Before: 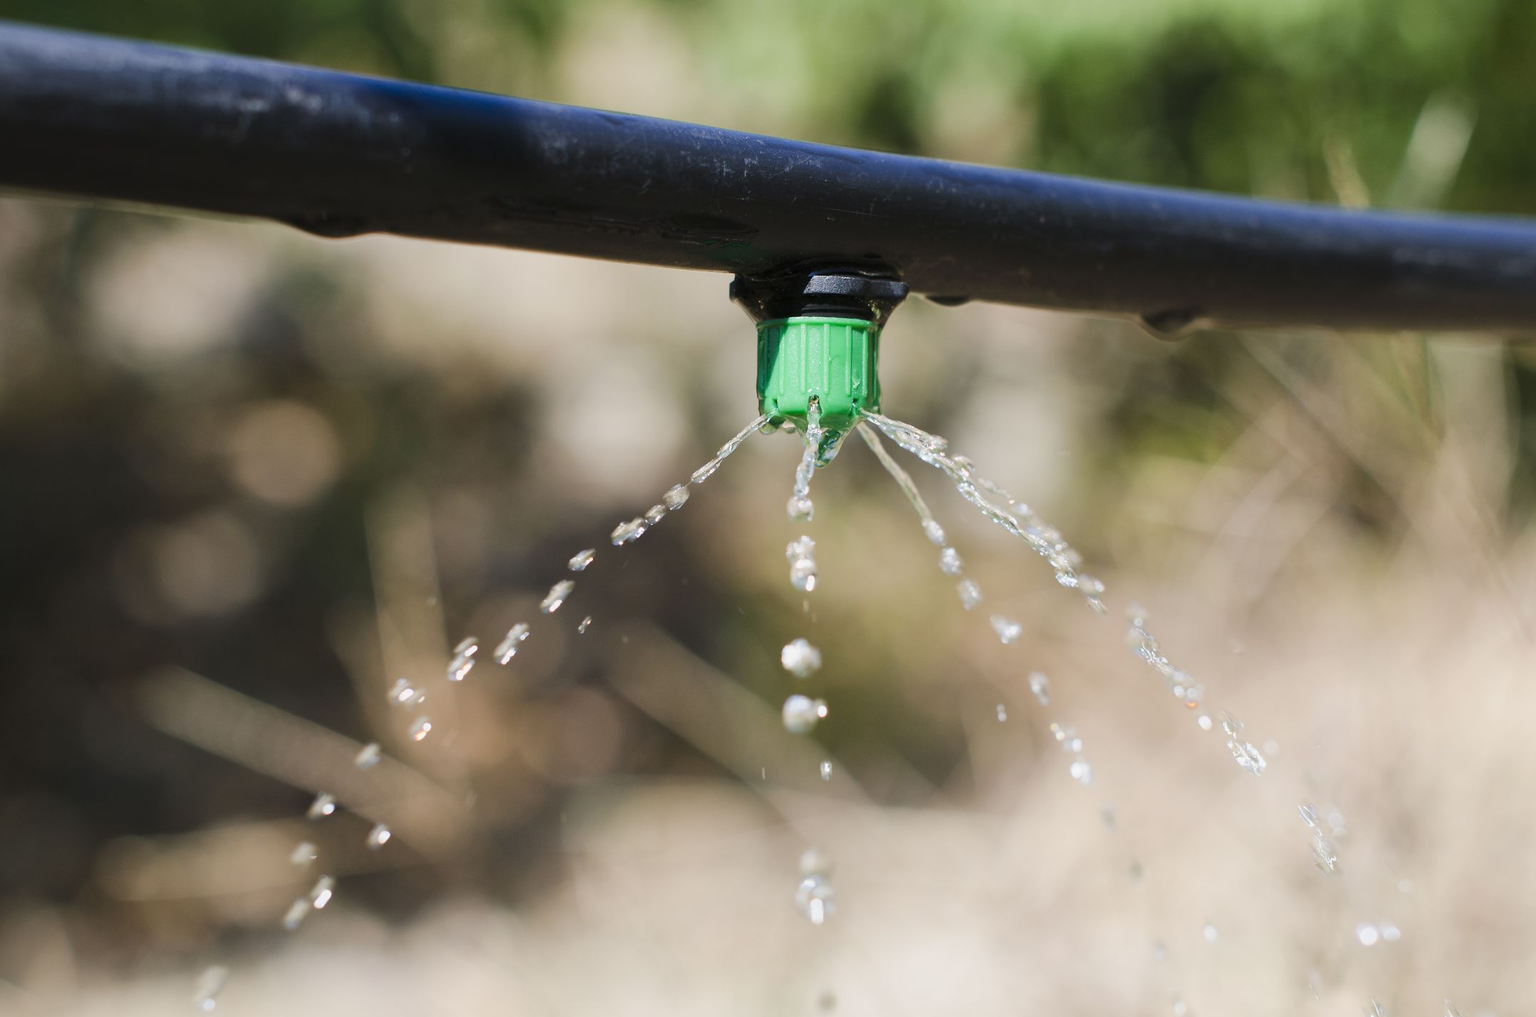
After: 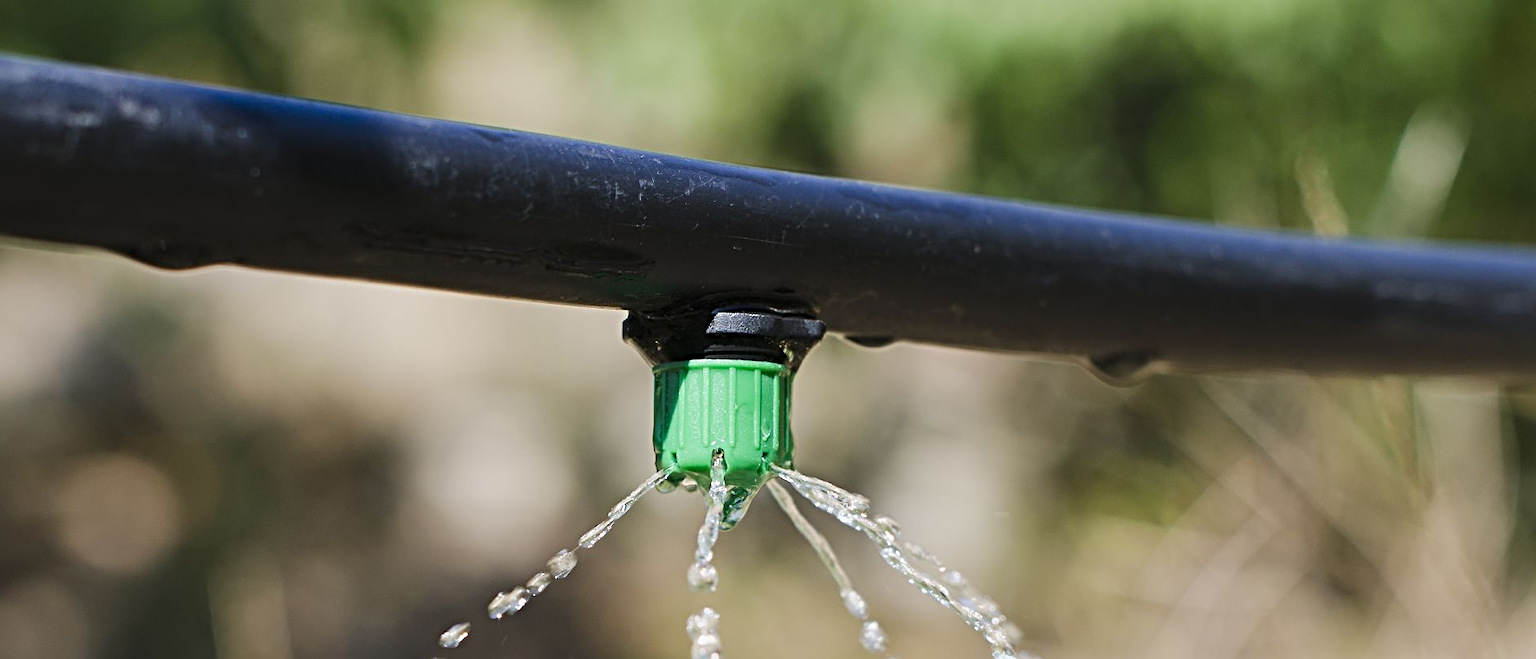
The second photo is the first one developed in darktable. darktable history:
crop and rotate: left 11.812%, bottom 42.776%
sharpen: radius 4.883
